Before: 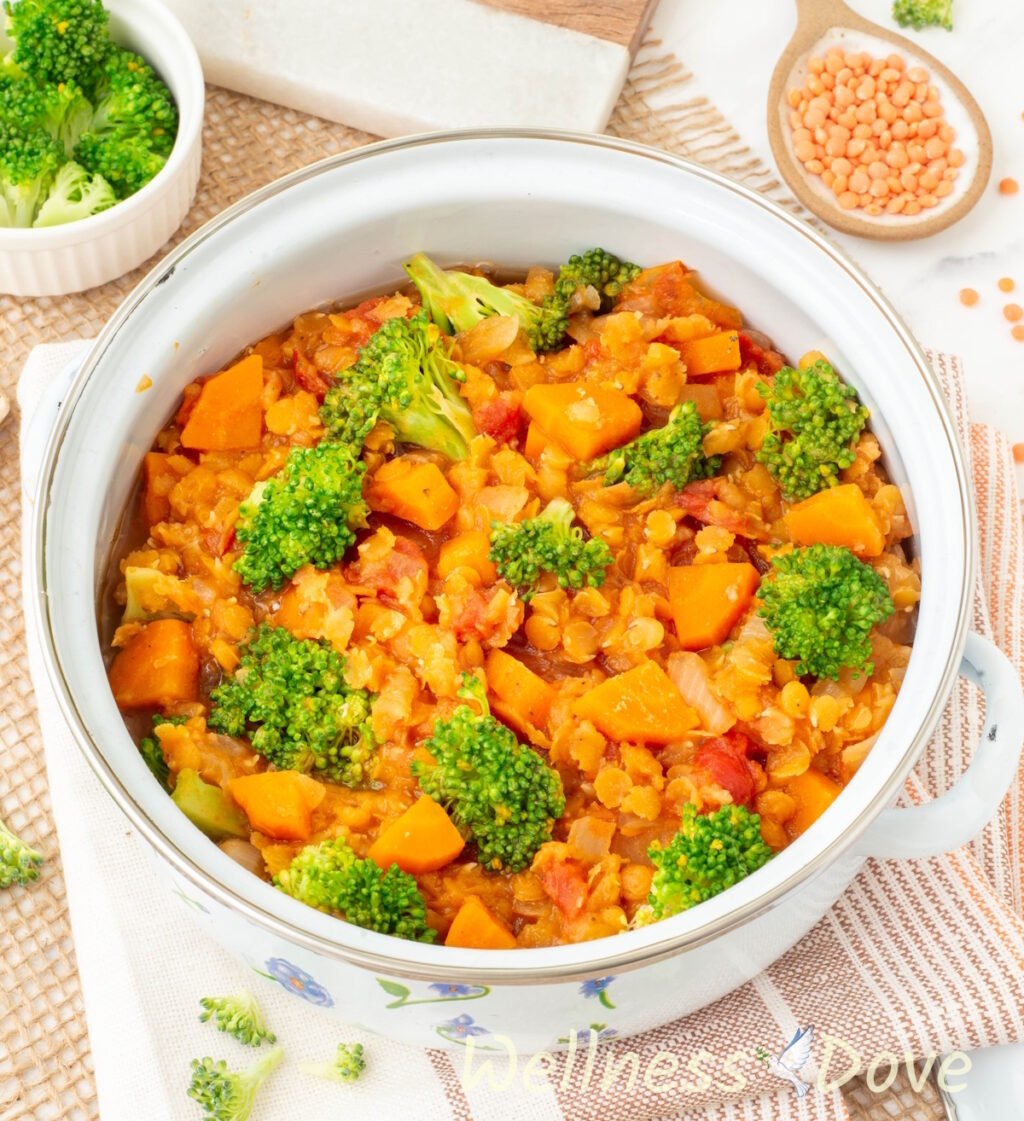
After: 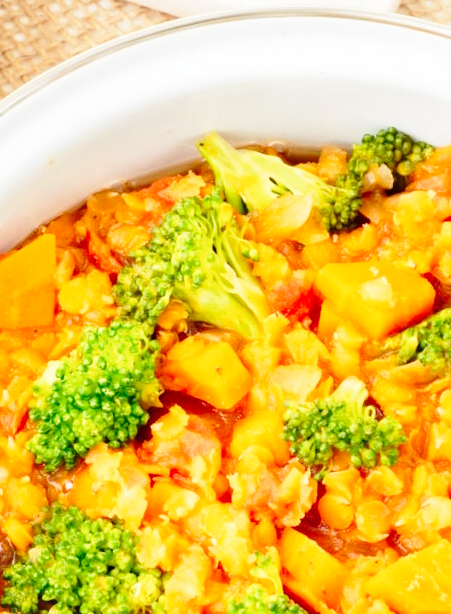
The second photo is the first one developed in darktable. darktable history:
crop: left 20.248%, top 10.86%, right 35.675%, bottom 34.321%
base curve: curves: ch0 [(0, 0) (0.028, 0.03) (0.121, 0.232) (0.46, 0.748) (0.859, 0.968) (1, 1)], preserve colors none
